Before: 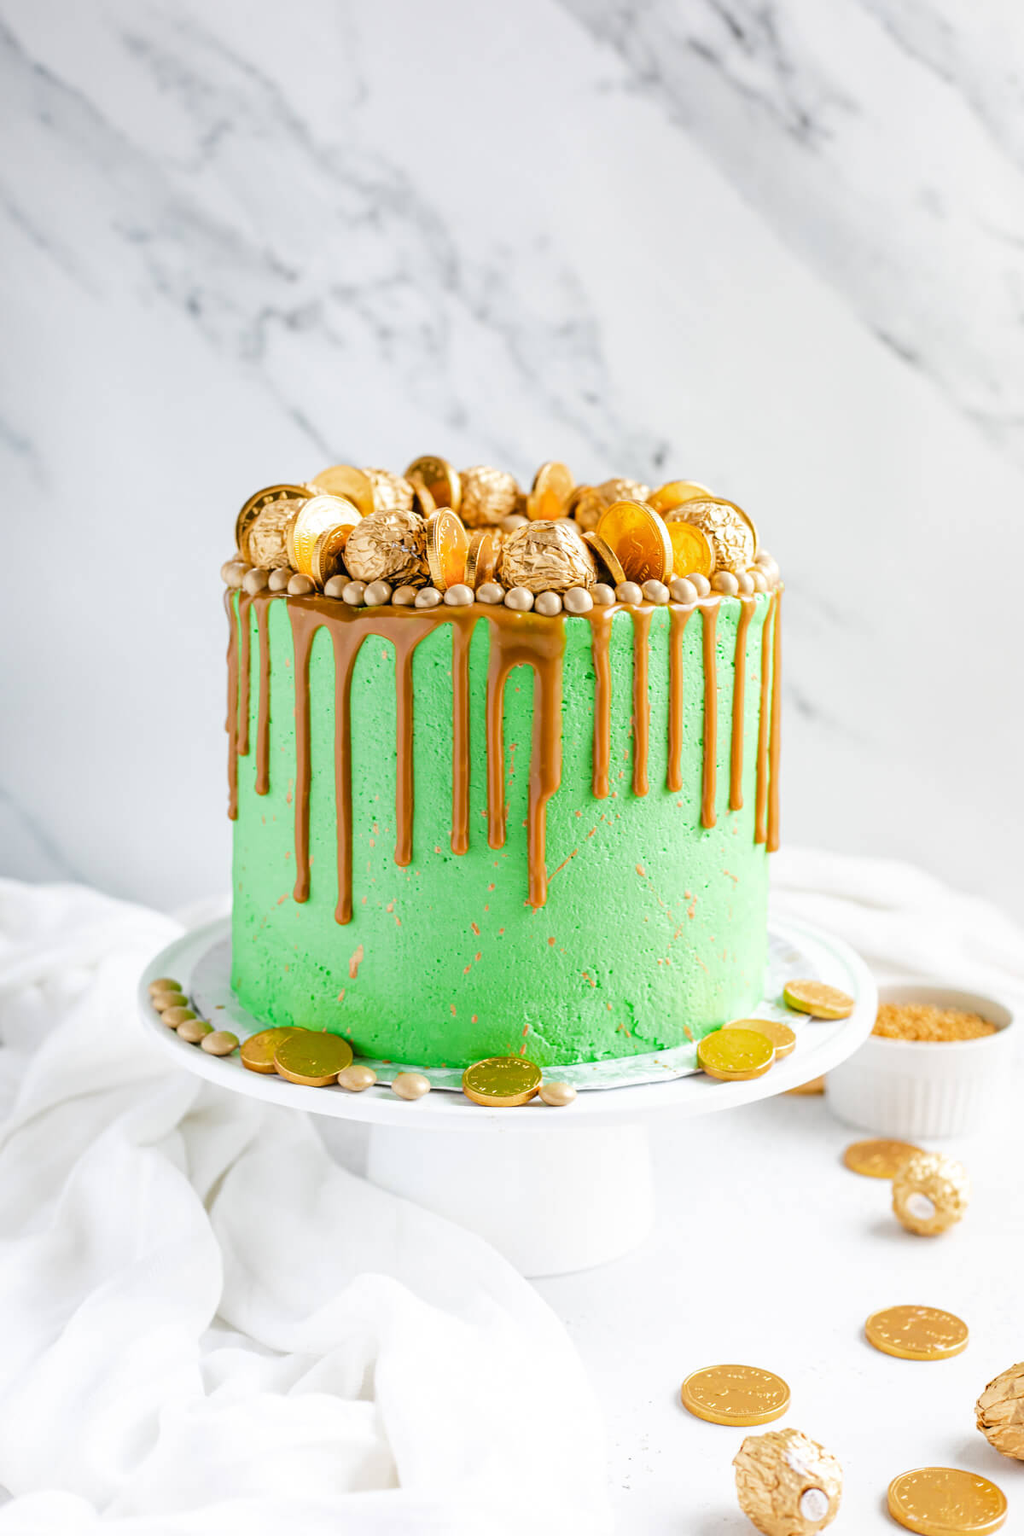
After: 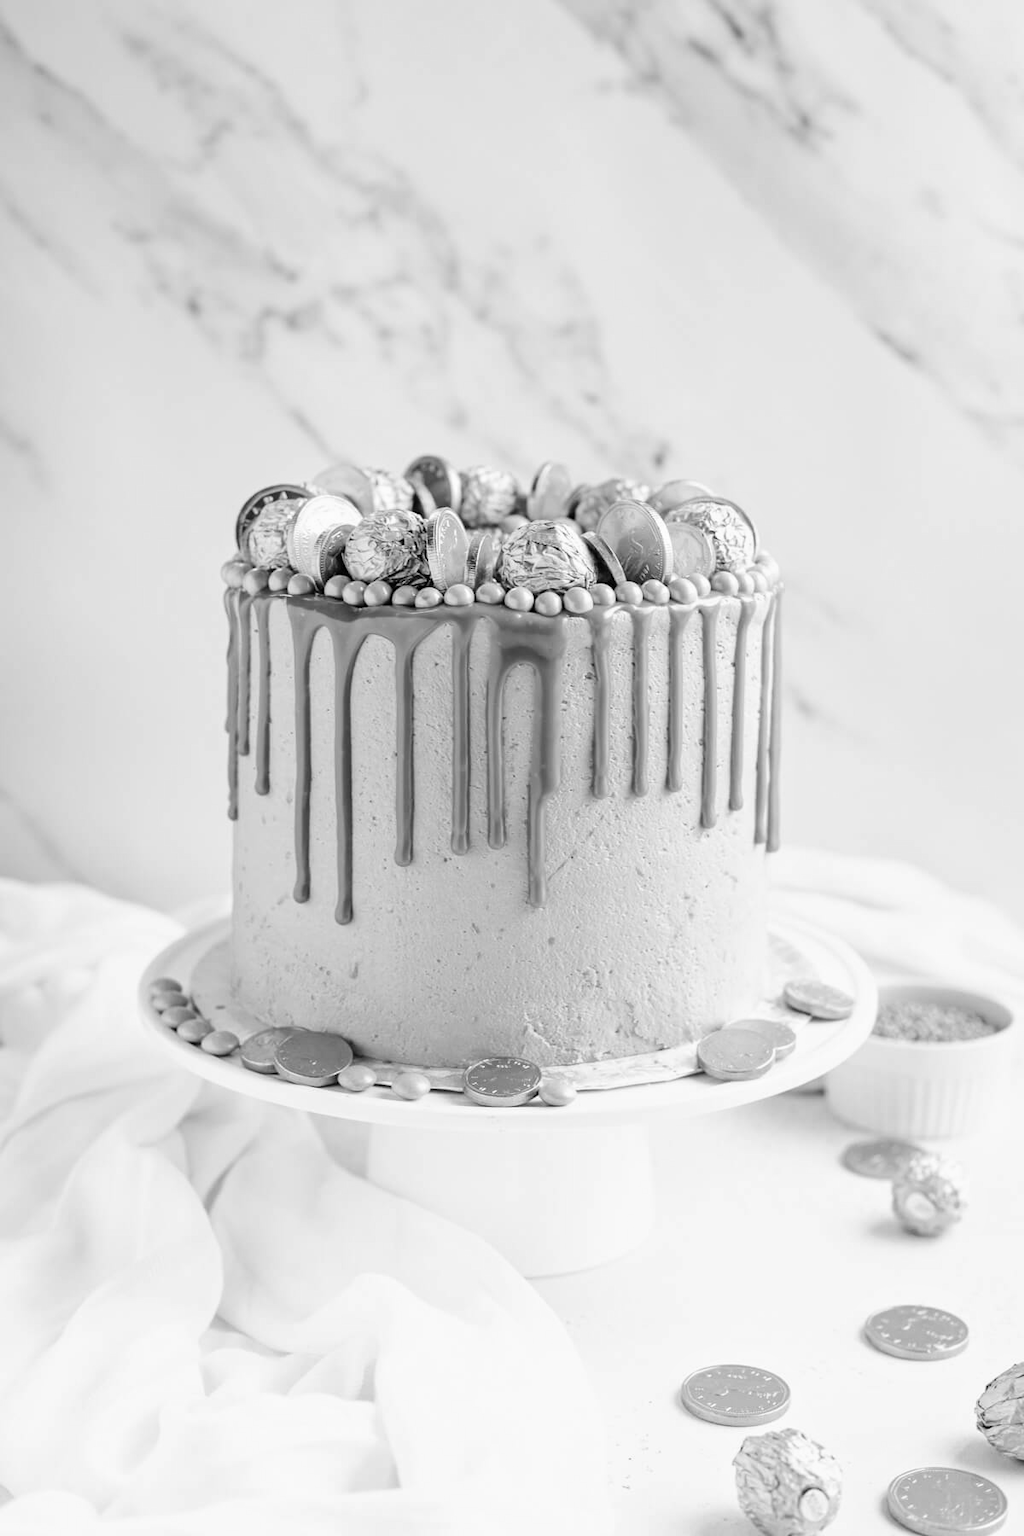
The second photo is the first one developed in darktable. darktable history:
contrast brightness saturation: contrast 0.1, saturation -0.3
monochrome: a 32, b 64, size 2.3
